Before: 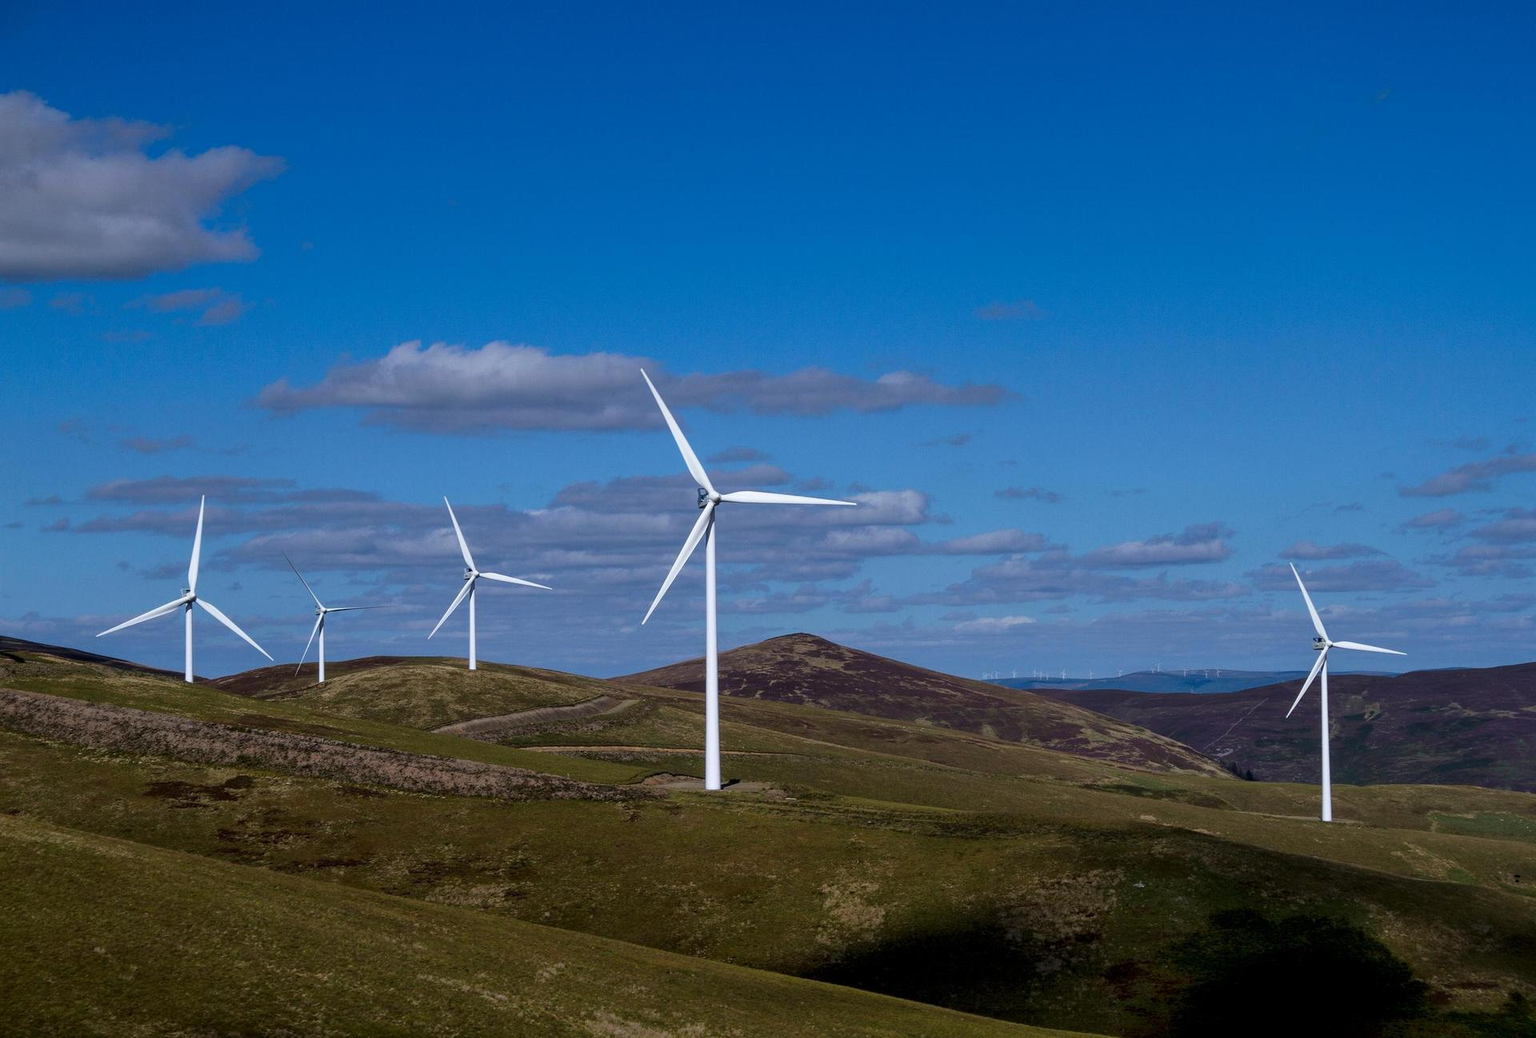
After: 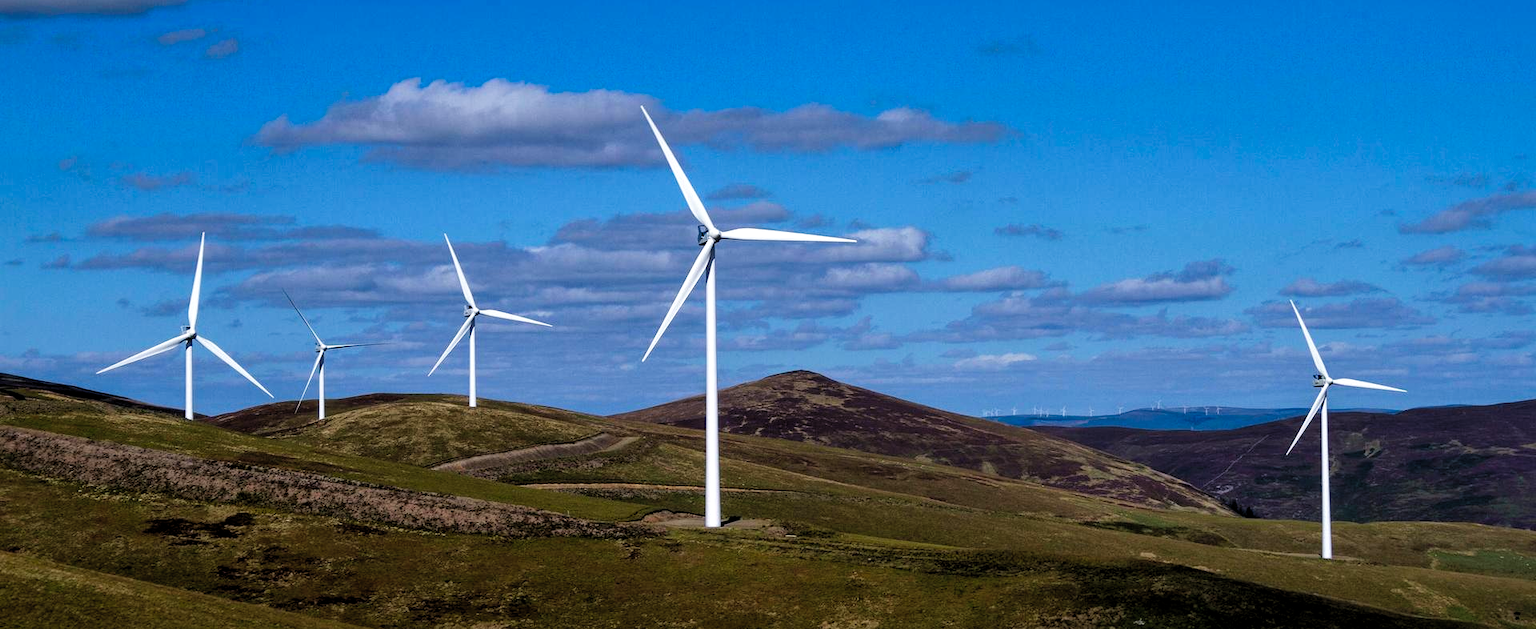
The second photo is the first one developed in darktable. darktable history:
tone curve: curves: ch0 [(0, 0) (0.003, 0.016) (0.011, 0.016) (0.025, 0.016) (0.044, 0.017) (0.069, 0.026) (0.1, 0.044) (0.136, 0.074) (0.177, 0.121) (0.224, 0.183) (0.277, 0.248) (0.335, 0.326) (0.399, 0.413) (0.468, 0.511) (0.543, 0.612) (0.623, 0.717) (0.709, 0.818) (0.801, 0.911) (0.898, 0.979) (1, 1)], preserve colors none
crop and rotate: top 25.357%, bottom 13.942%
shadows and highlights: shadows 40, highlights -60
levels: levels [0.026, 0.507, 0.987]
